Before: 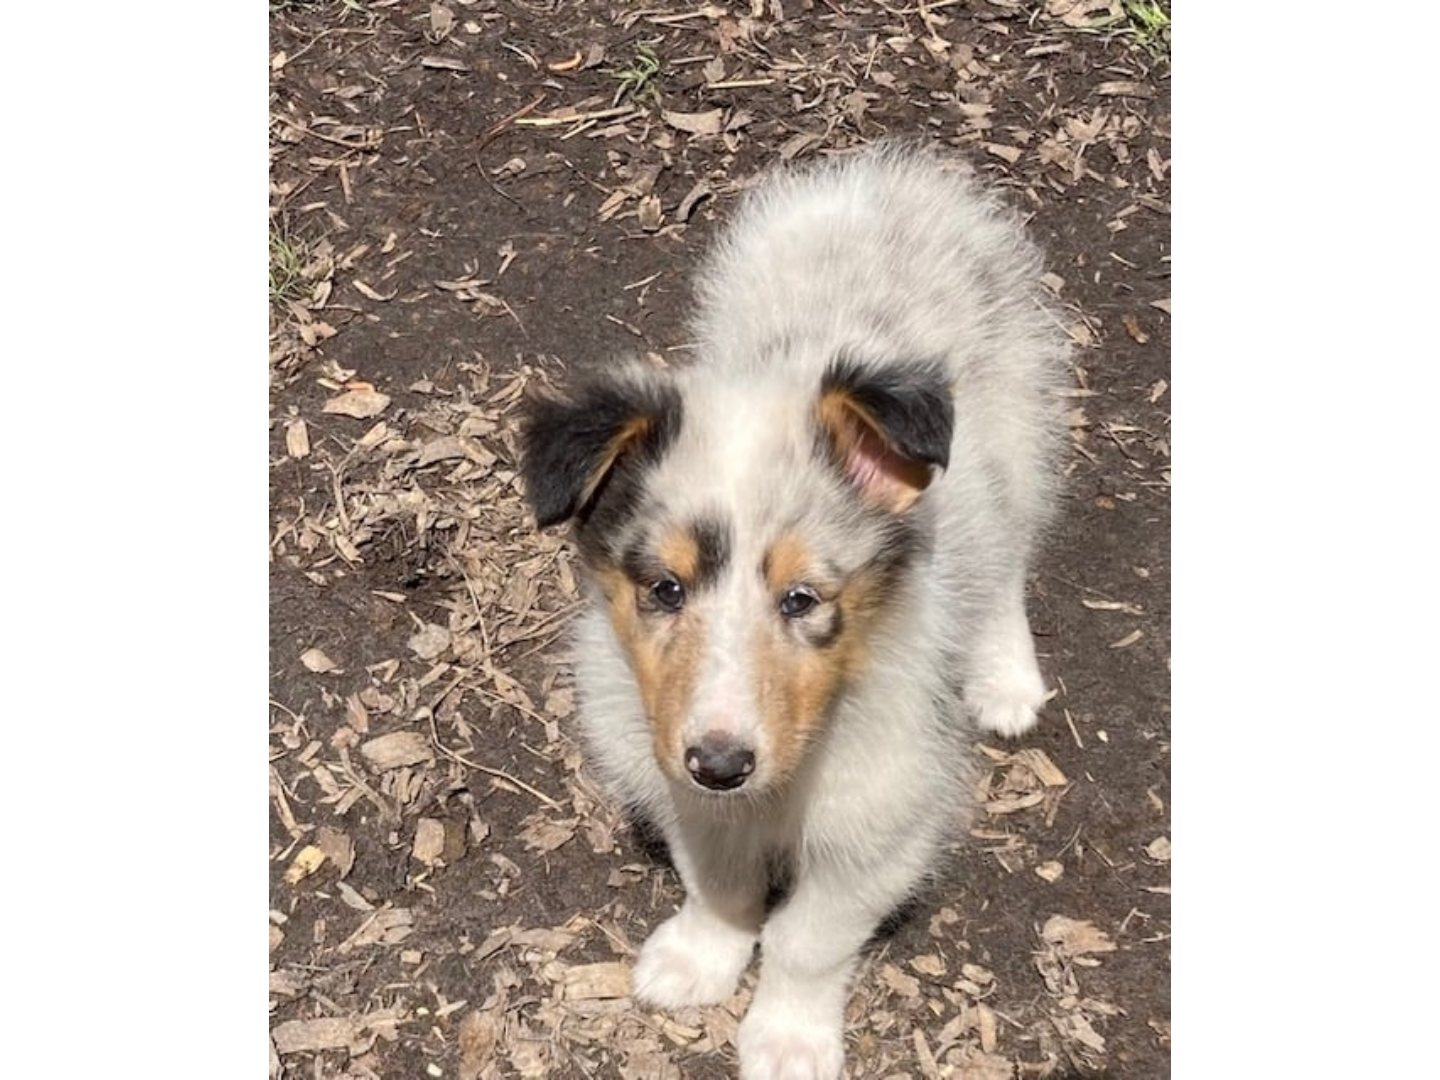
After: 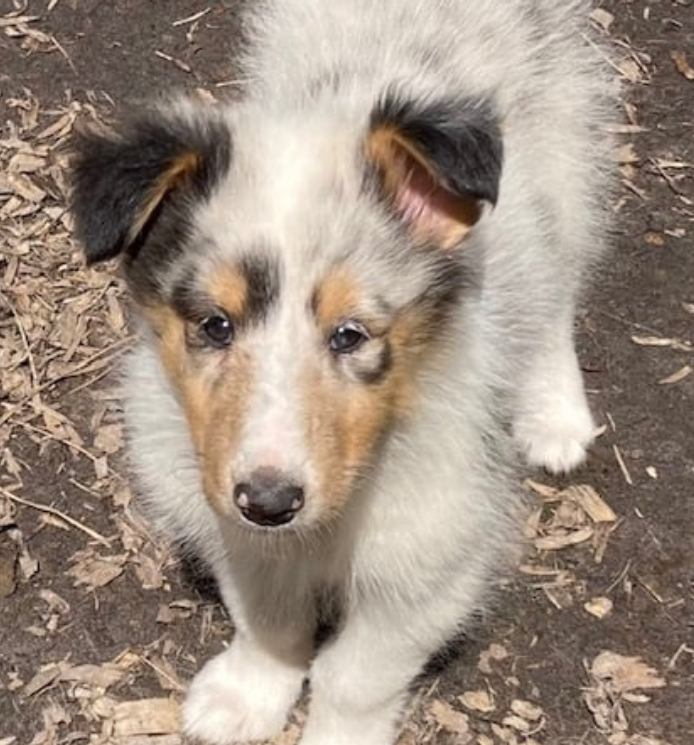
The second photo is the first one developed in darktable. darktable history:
crop: left 31.333%, top 24.501%, right 20.418%, bottom 6.46%
